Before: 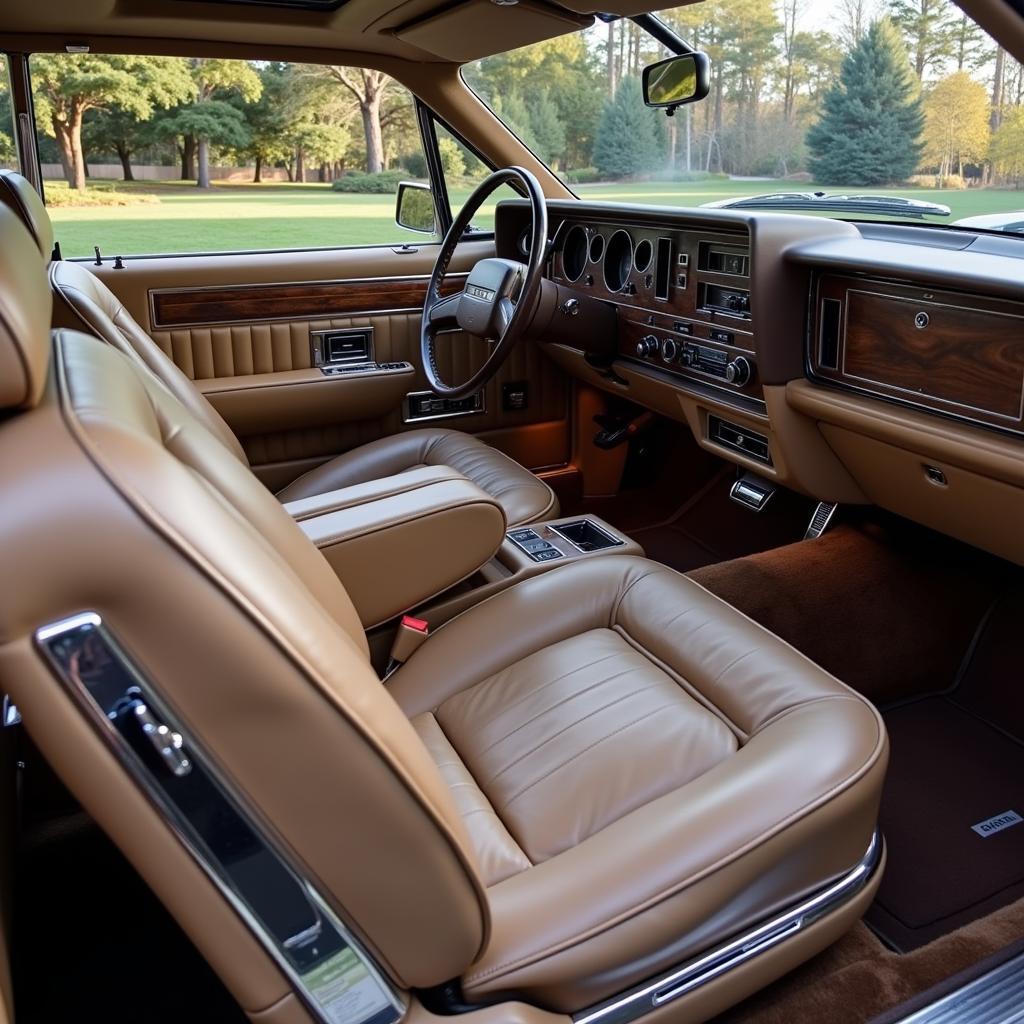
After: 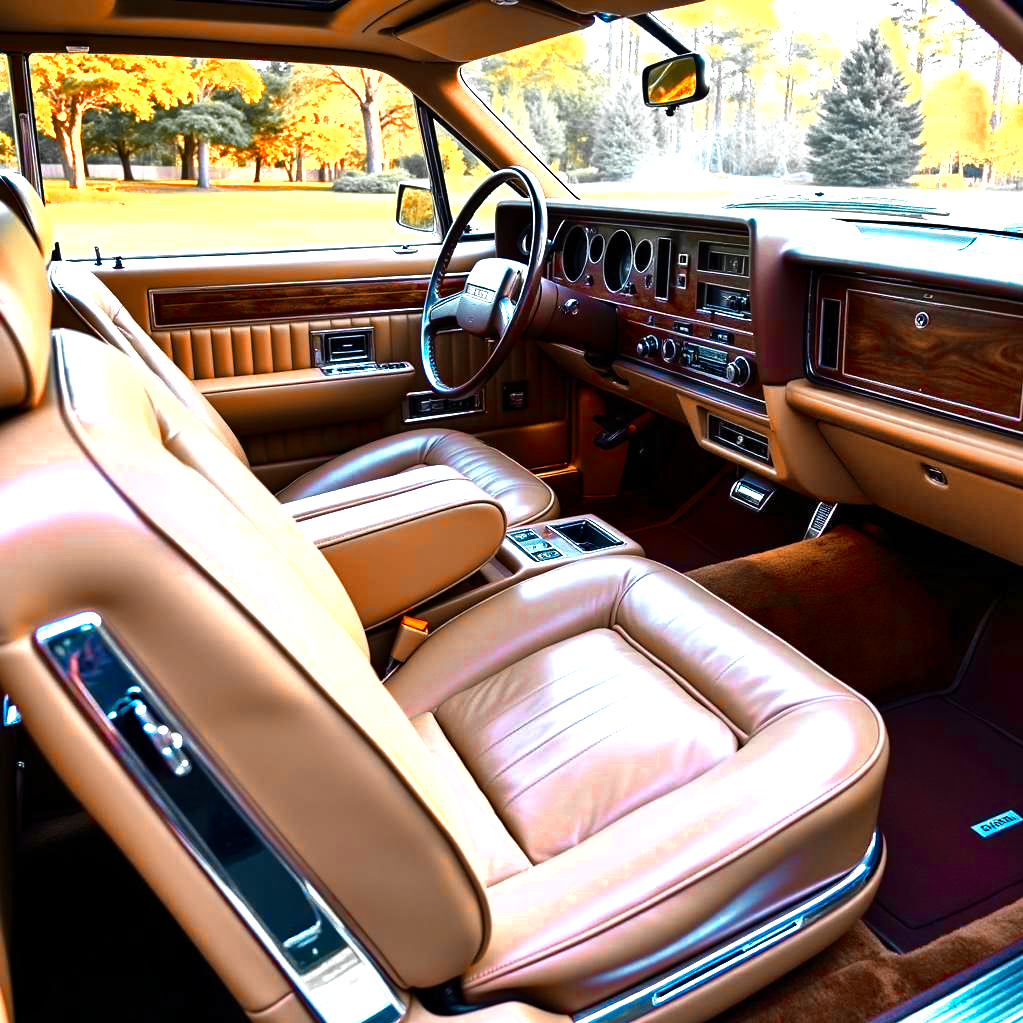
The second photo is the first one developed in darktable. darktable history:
white balance: red 0.983, blue 1.036
color balance rgb: linear chroma grading › global chroma 9%, perceptual saturation grading › global saturation 36%, perceptual saturation grading › shadows 35%, perceptual brilliance grading › global brilliance 15%, perceptual brilliance grading › shadows -35%, global vibrance 15%
color zones: curves: ch0 [(0.009, 0.528) (0.136, 0.6) (0.255, 0.586) (0.39, 0.528) (0.522, 0.584) (0.686, 0.736) (0.849, 0.561)]; ch1 [(0.045, 0.781) (0.14, 0.416) (0.257, 0.695) (0.442, 0.032) (0.738, 0.338) (0.818, 0.632) (0.891, 0.741) (1, 0.704)]; ch2 [(0, 0.667) (0.141, 0.52) (0.26, 0.37) (0.474, 0.432) (0.743, 0.286)]
shadows and highlights: highlights color adjustment 0%, low approximation 0.01, soften with gaussian
levels: levels [0, 0.352, 0.703]
